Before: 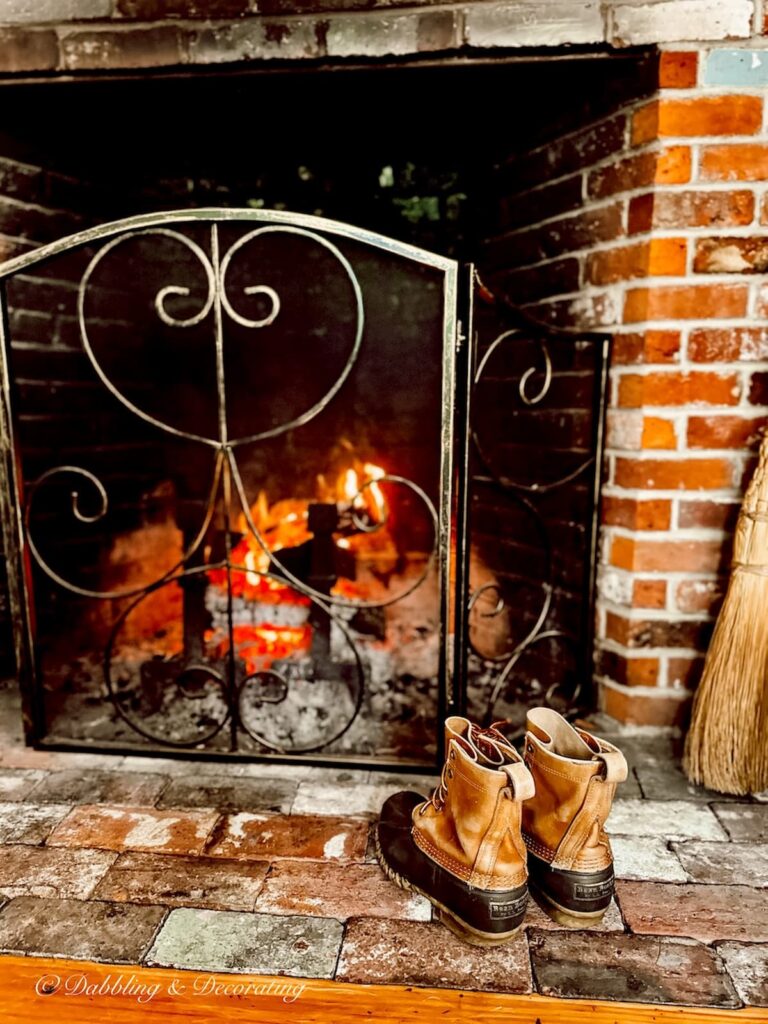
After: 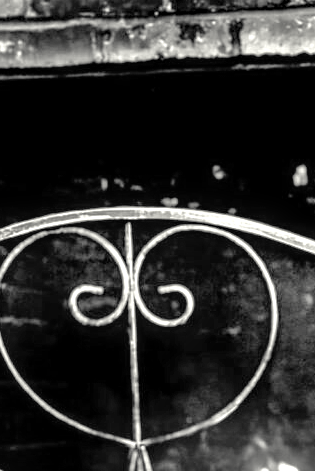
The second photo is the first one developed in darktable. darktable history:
local contrast: highlights 30%, detail 150%
color calibration: output gray [0.21, 0.42, 0.37, 0], illuminant same as pipeline (D50), adaptation none (bypass), x 0.334, y 0.334, temperature 5007.42 K
crop and rotate: left 11.21%, top 0.115%, right 47.685%, bottom 53.808%
tone equalizer: -7 EV 0.15 EV, -6 EV 0.603 EV, -5 EV 1.16 EV, -4 EV 1.36 EV, -3 EV 1.17 EV, -2 EV 0.6 EV, -1 EV 0.167 EV, mask exposure compensation -0.491 EV
color balance rgb: highlights gain › luminance 5.586%, highlights gain › chroma 1.318%, highlights gain › hue 90.11°, perceptual saturation grading › global saturation 24.964%
exposure: black level correction 0, exposure 0.695 EV, compensate highlight preservation false
